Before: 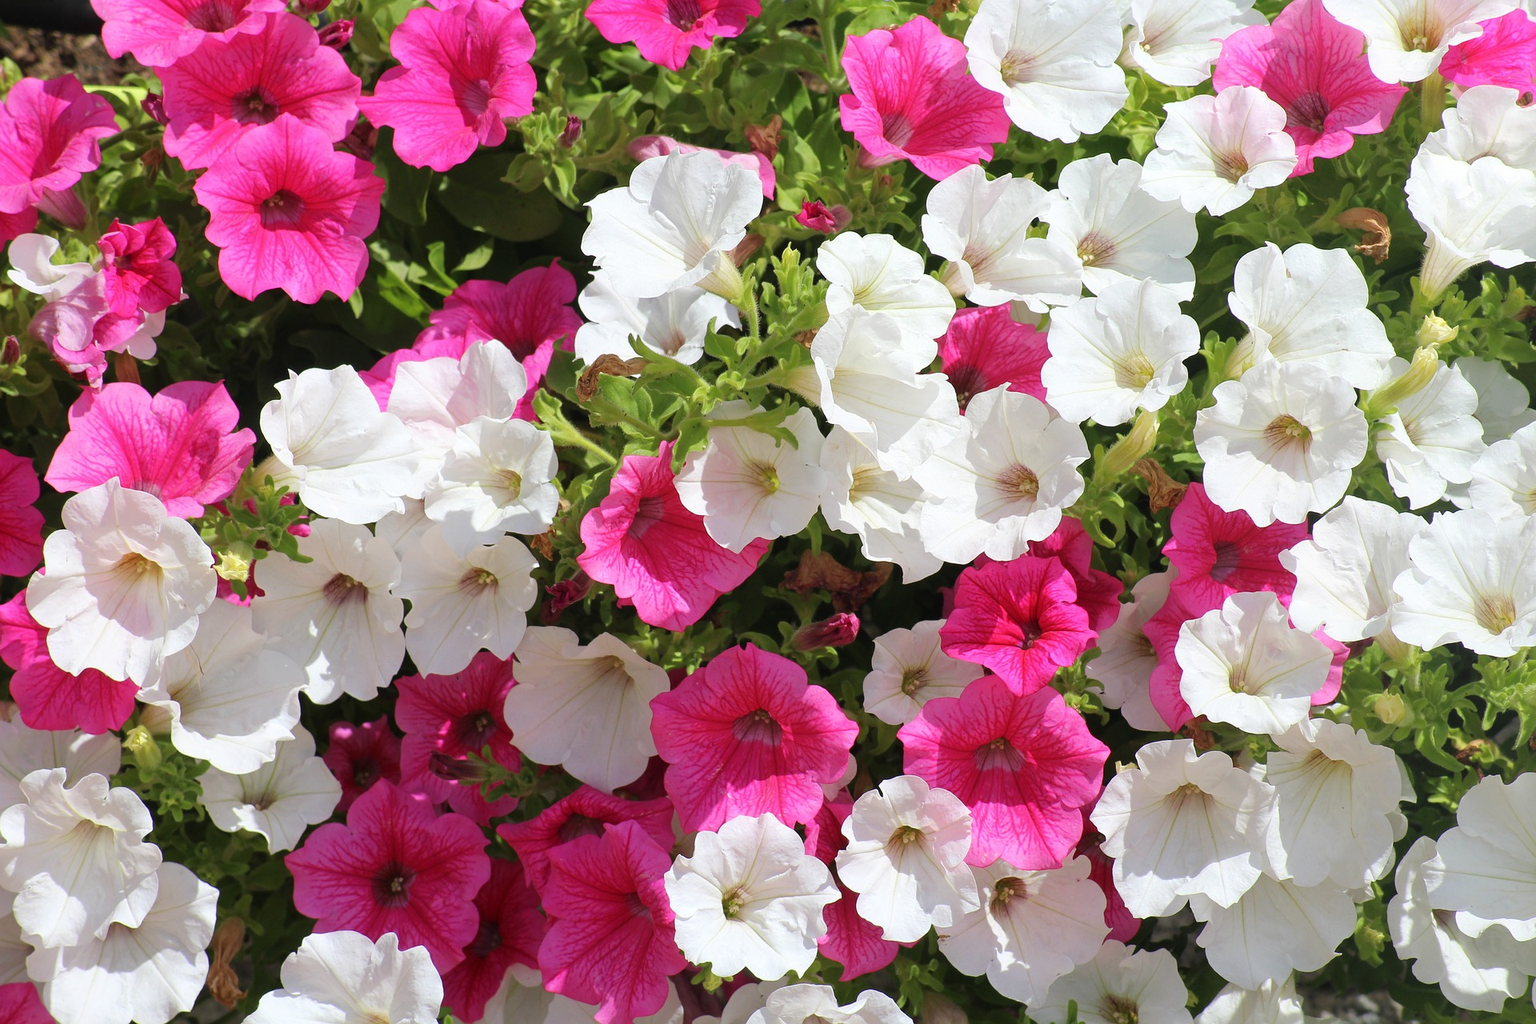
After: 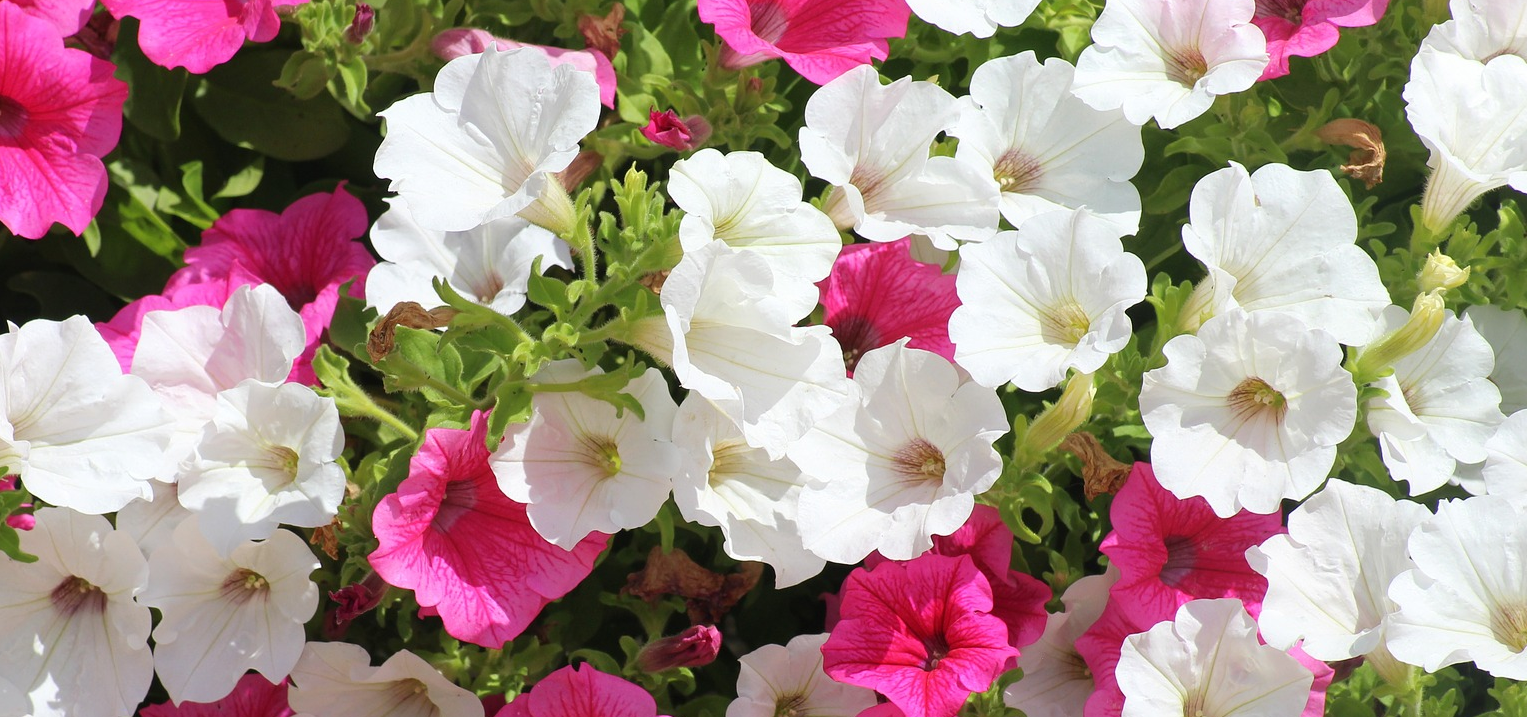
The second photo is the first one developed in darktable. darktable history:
tone equalizer: -8 EV -0.57 EV
crop: left 18.39%, top 11.08%, right 2.059%, bottom 32.854%
